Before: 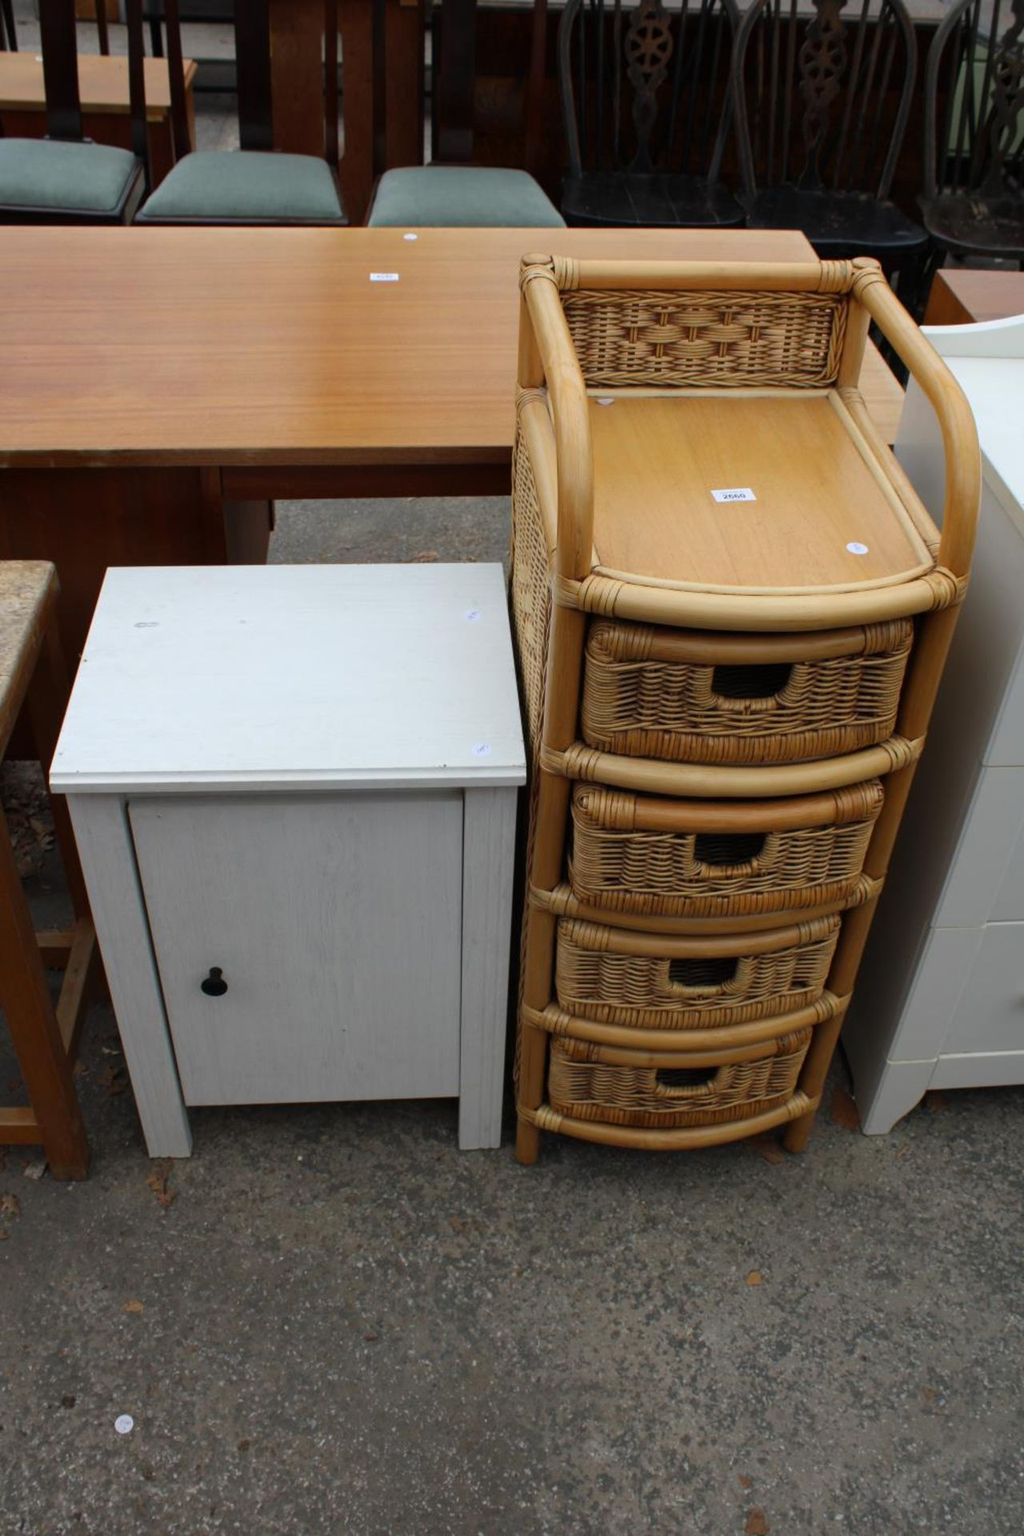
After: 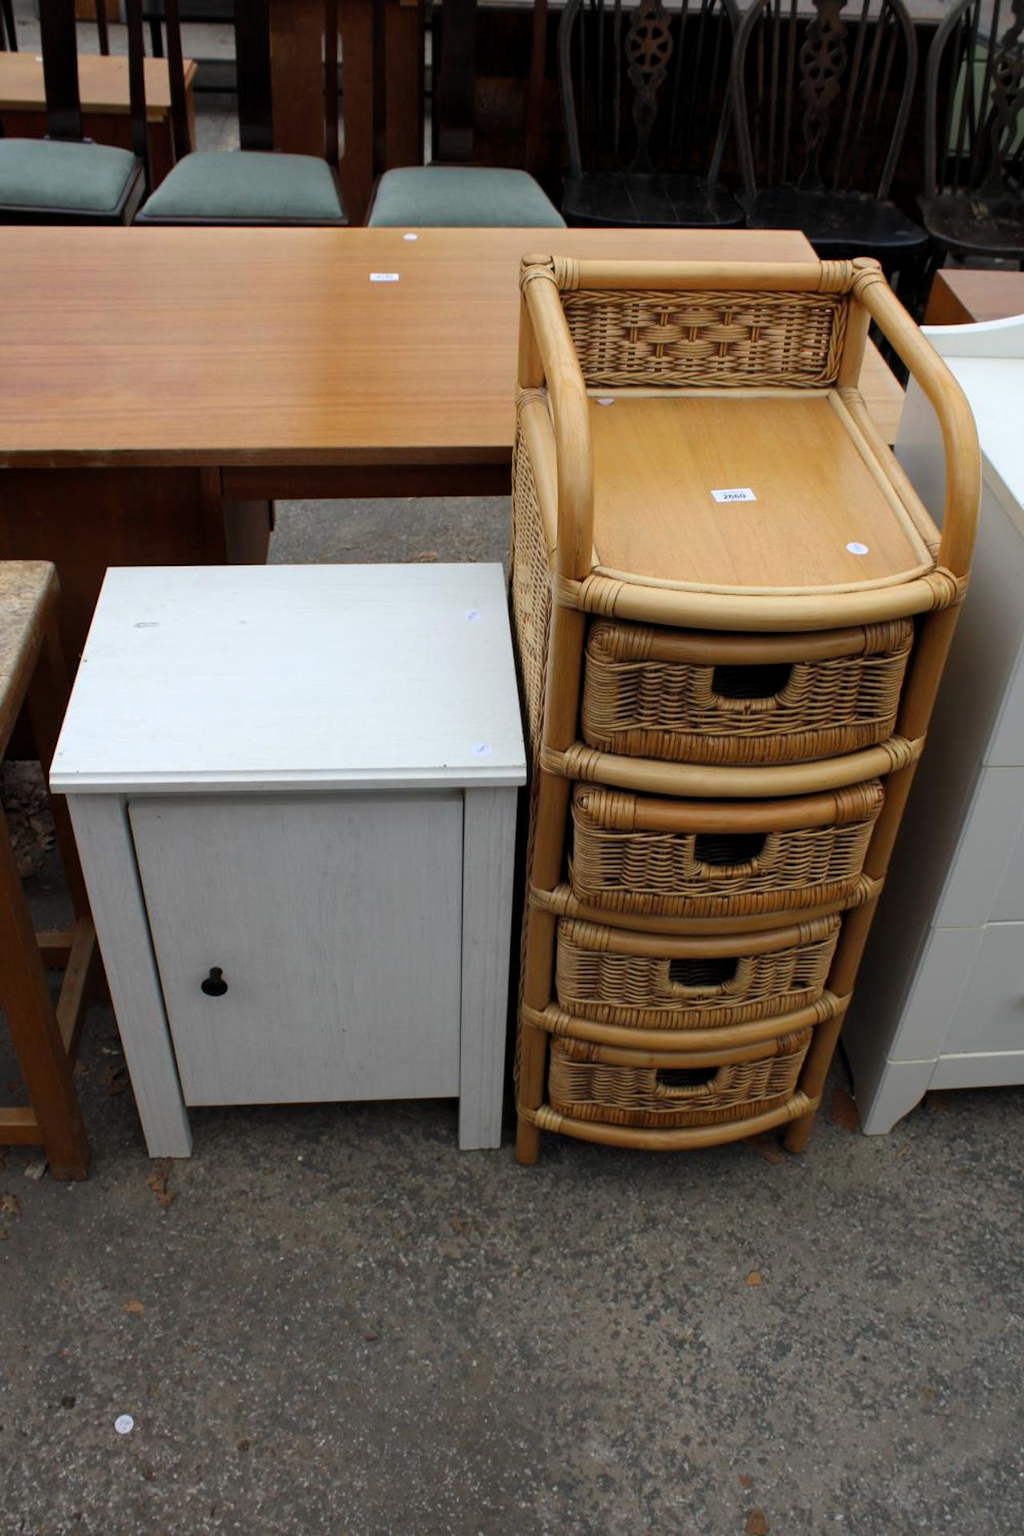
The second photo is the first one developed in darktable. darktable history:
levels: gray 59.36%, levels [0.016, 0.492, 0.969]
